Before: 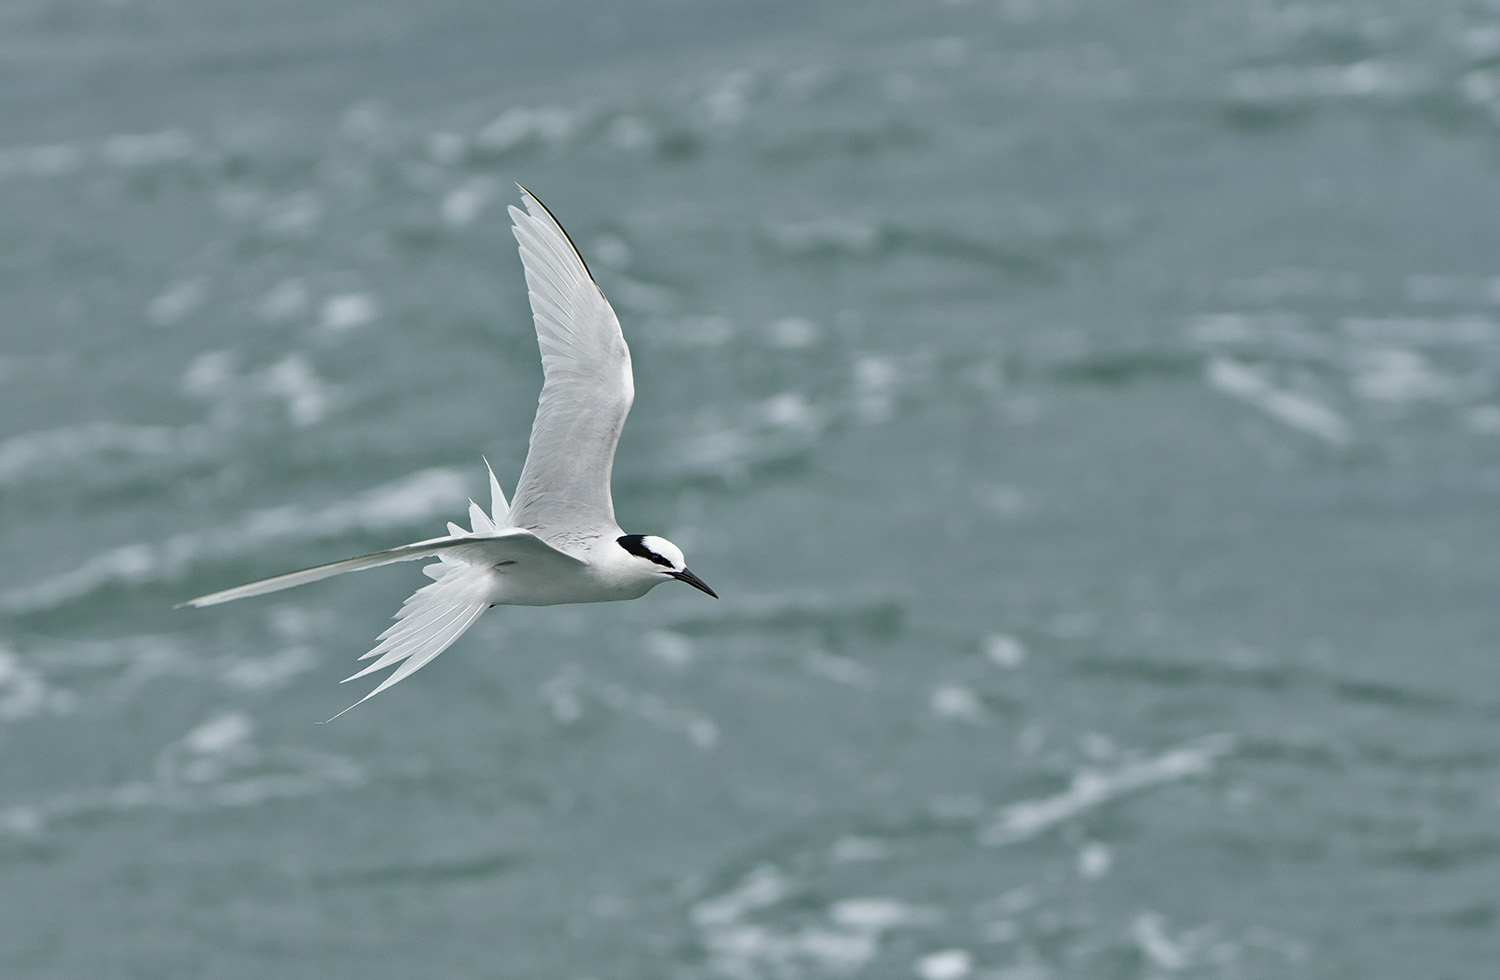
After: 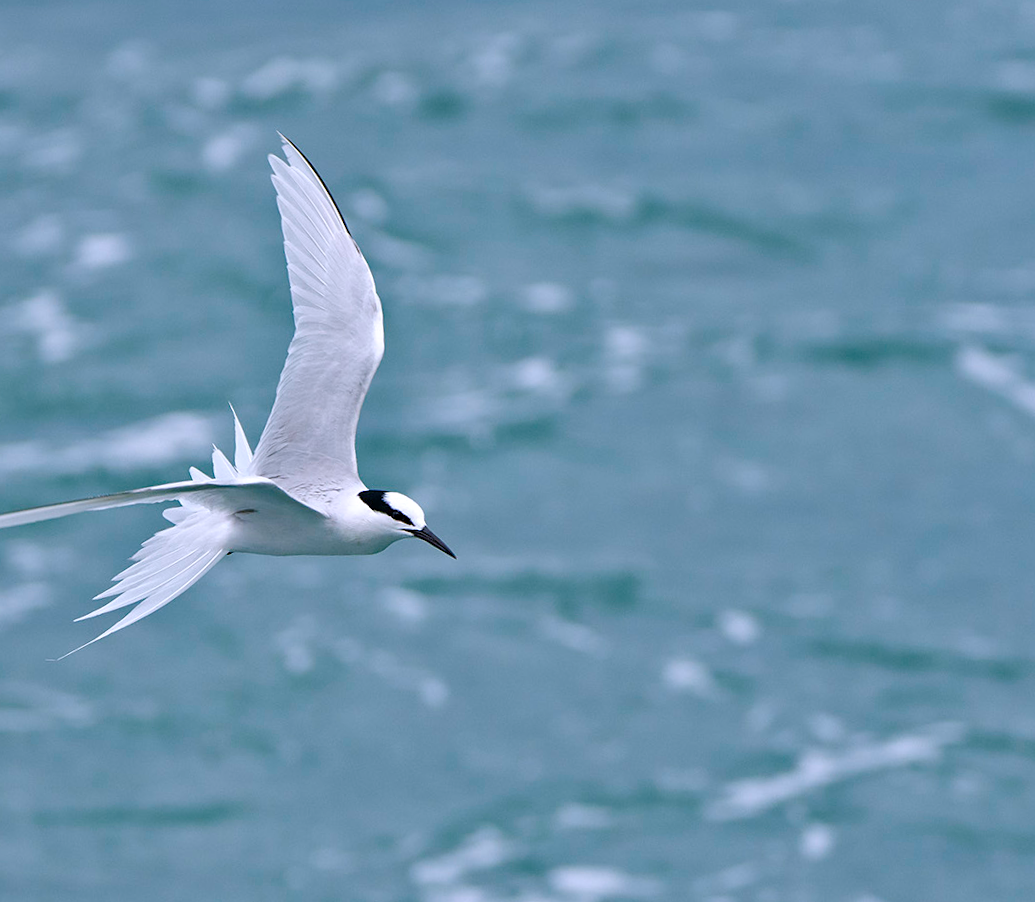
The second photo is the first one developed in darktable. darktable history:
color balance rgb: perceptual saturation grading › global saturation 20%, perceptual saturation grading › highlights -25%, perceptual saturation grading › shadows 50%
exposure: exposure 0.161 EV, compensate highlight preservation false
color calibration: illuminant custom, x 0.363, y 0.385, temperature 4528.03 K
crop and rotate: angle -3.27°, left 14.277%, top 0.028%, right 10.766%, bottom 0.028%
